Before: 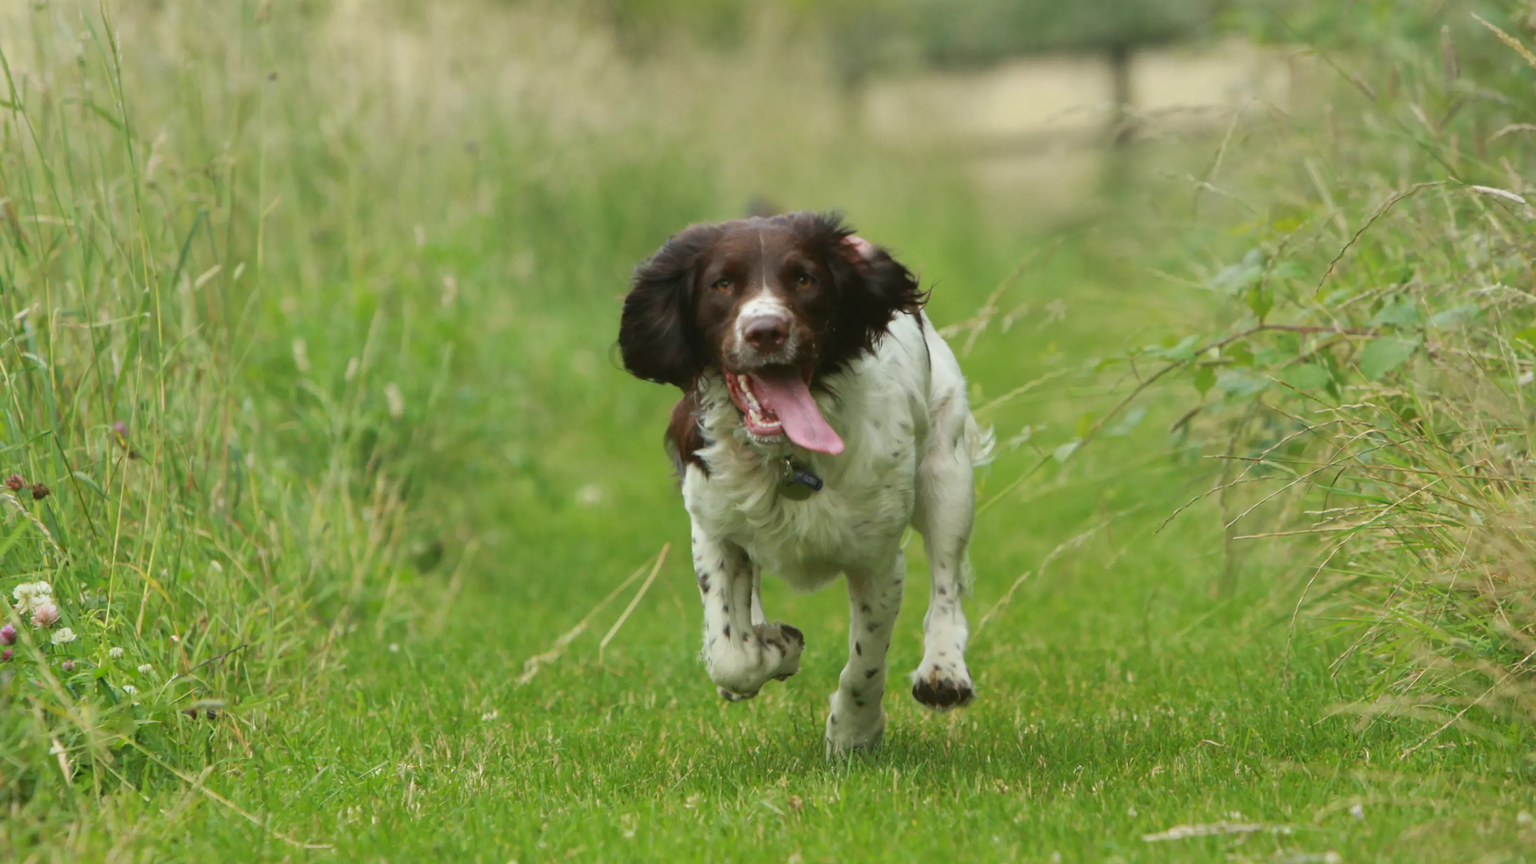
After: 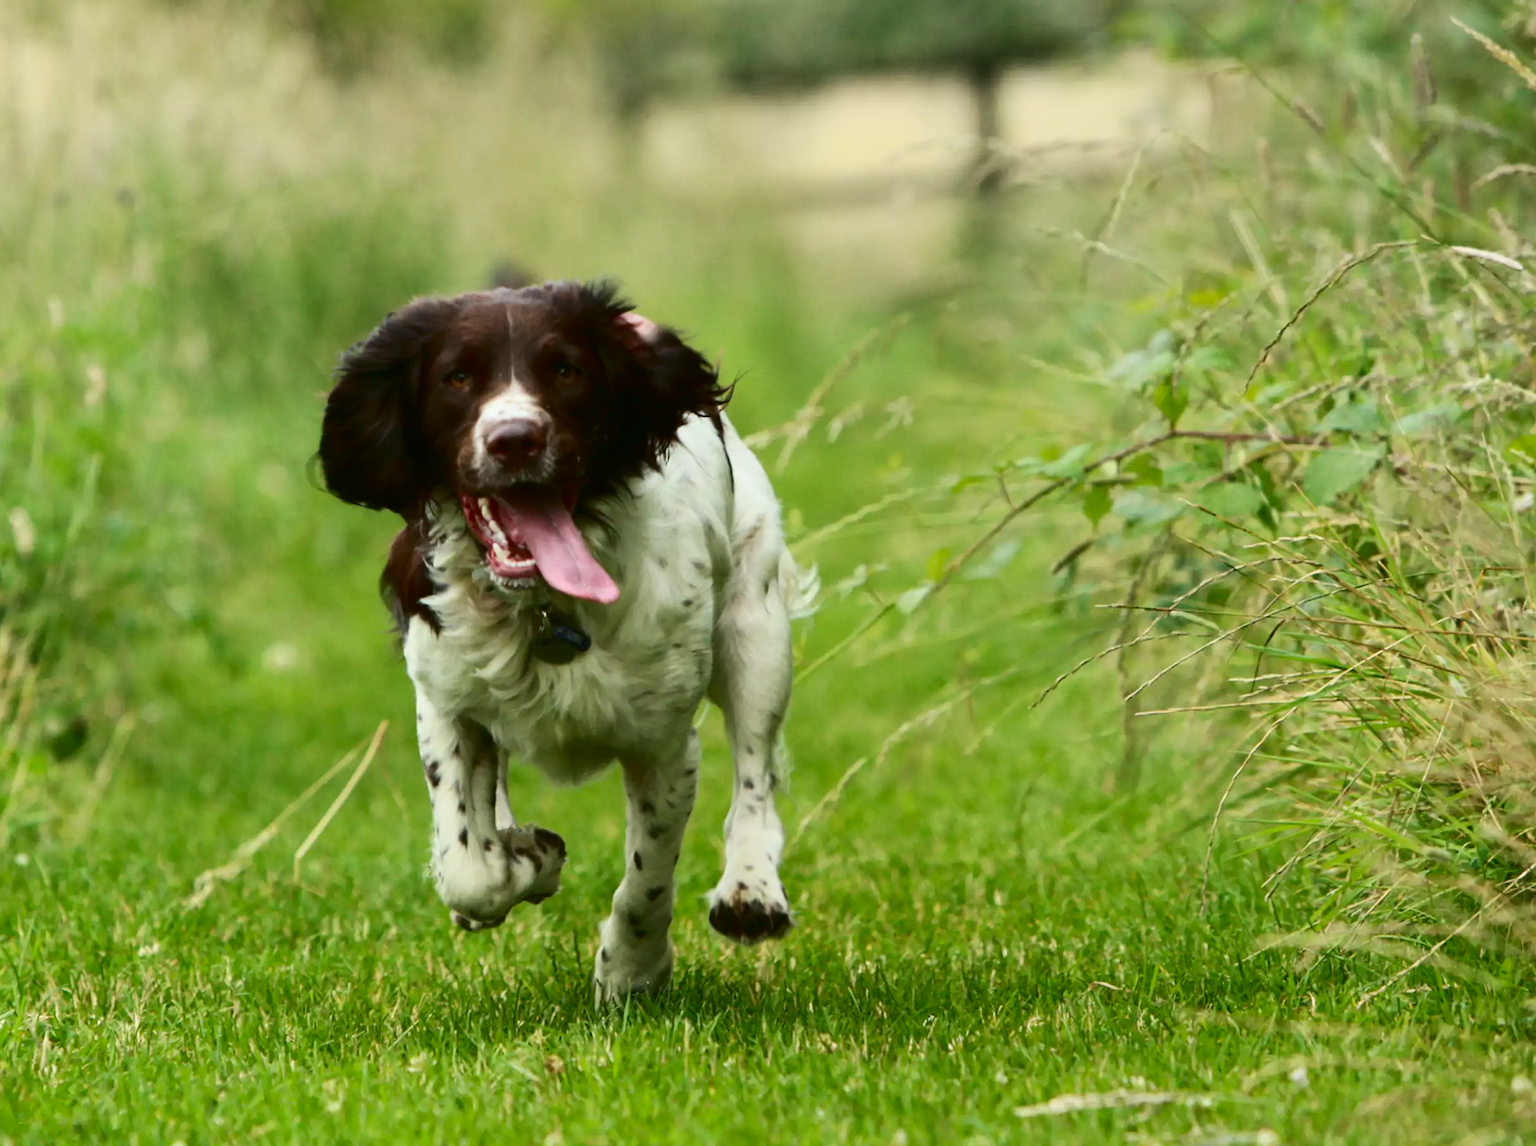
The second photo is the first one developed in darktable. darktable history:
crop and rotate: left 24.6%
contrast brightness saturation: contrast 0.32, brightness -0.08, saturation 0.17
